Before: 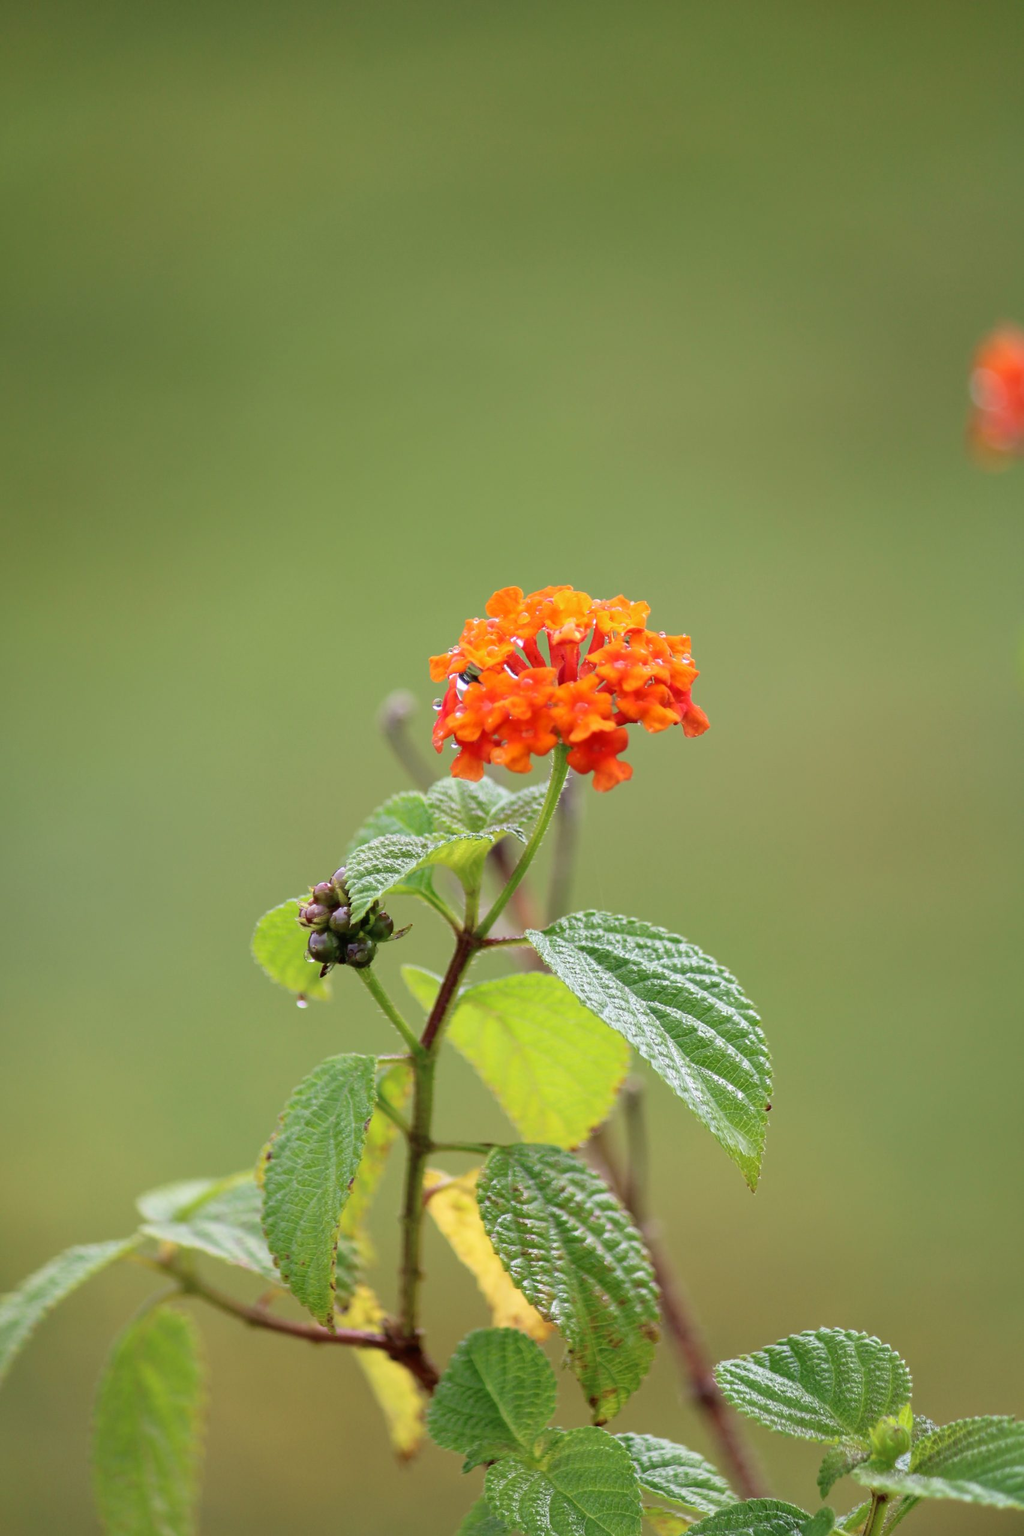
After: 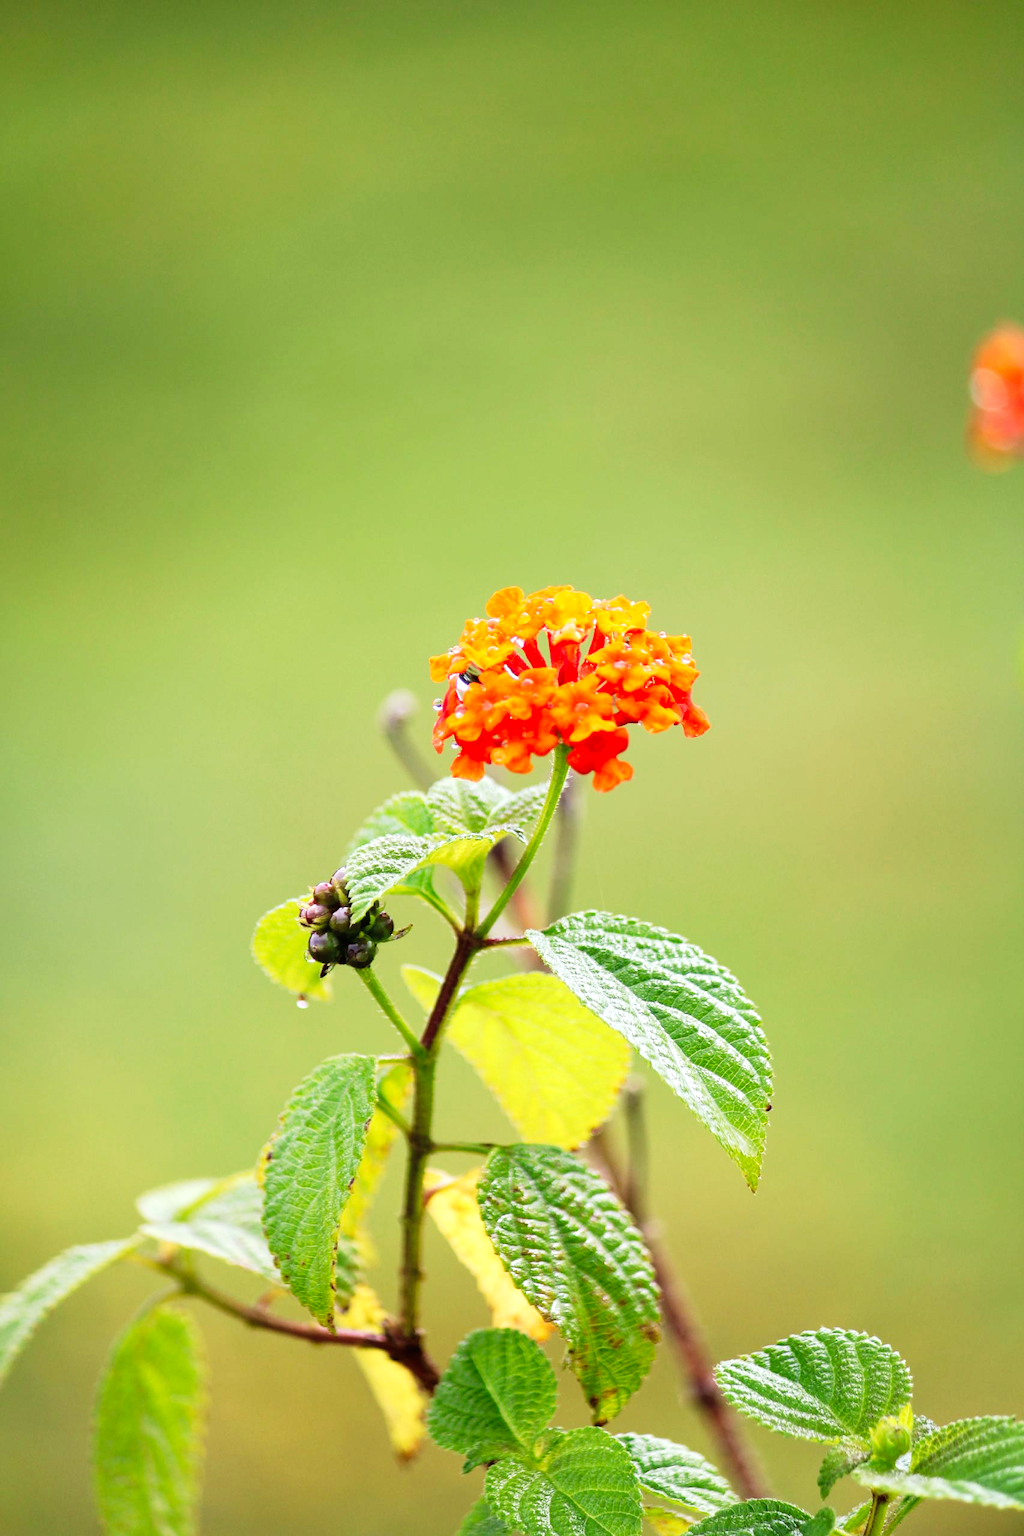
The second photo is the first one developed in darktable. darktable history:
tone curve: curves: ch0 [(0, 0) (0.003, 0.008) (0.011, 0.008) (0.025, 0.011) (0.044, 0.017) (0.069, 0.029) (0.1, 0.045) (0.136, 0.067) (0.177, 0.103) (0.224, 0.151) (0.277, 0.21) (0.335, 0.285) (0.399, 0.37) (0.468, 0.462) (0.543, 0.568) (0.623, 0.679) (0.709, 0.79) (0.801, 0.876) (0.898, 0.936) (1, 1)], preserve colors none
exposure: black level correction 0, exposure 0.499 EV, compensate highlight preservation false
